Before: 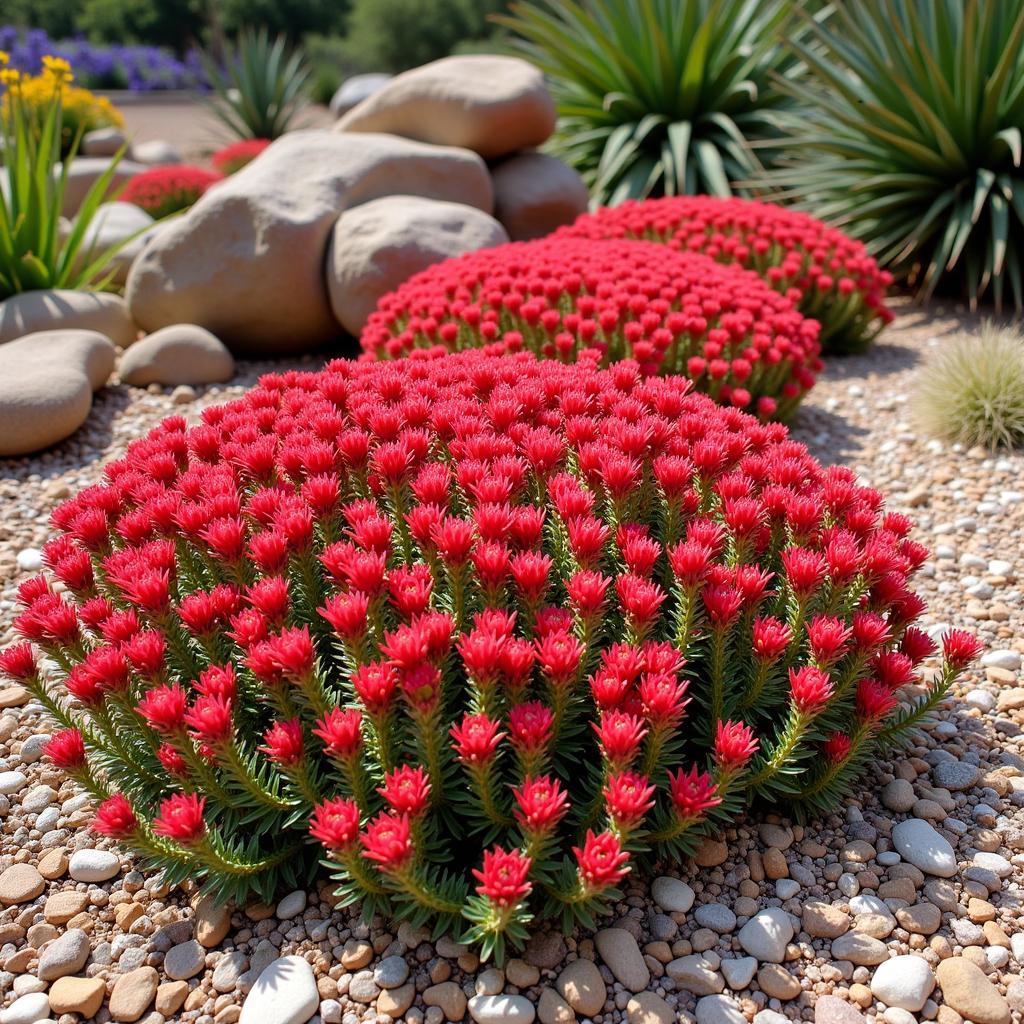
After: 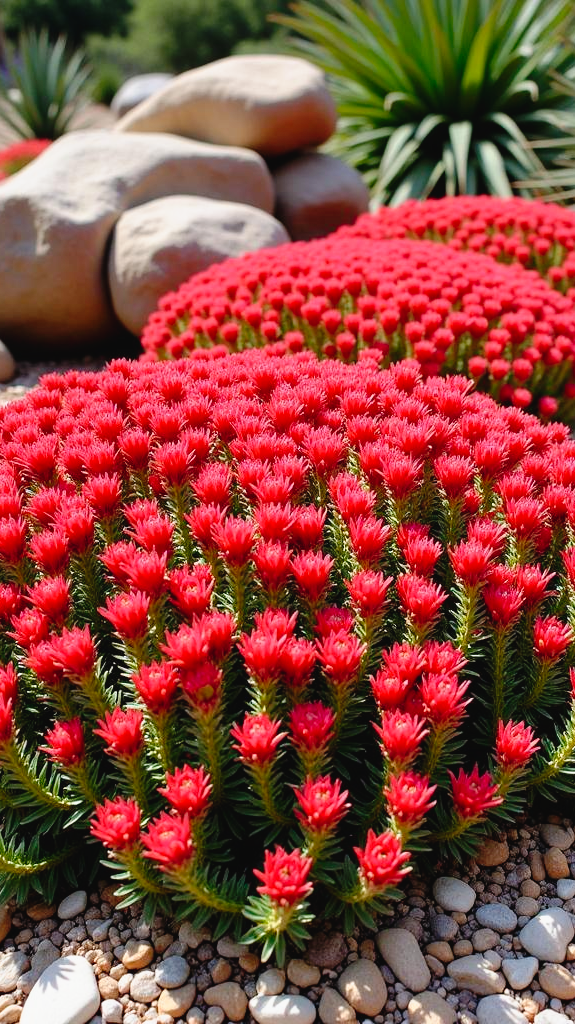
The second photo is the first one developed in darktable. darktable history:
crop: left 21.438%, right 22.34%
tone curve: curves: ch0 [(0.003, 0.029) (0.037, 0.036) (0.149, 0.117) (0.297, 0.318) (0.422, 0.474) (0.531, 0.6) (0.743, 0.809) (0.889, 0.941) (1, 0.98)]; ch1 [(0, 0) (0.305, 0.325) (0.453, 0.437) (0.482, 0.479) (0.501, 0.5) (0.506, 0.503) (0.564, 0.578) (0.587, 0.625) (0.666, 0.727) (1, 1)]; ch2 [(0, 0) (0.323, 0.277) (0.408, 0.399) (0.45, 0.48) (0.499, 0.502) (0.512, 0.523) (0.57, 0.595) (0.653, 0.671) (0.768, 0.744) (1, 1)], preserve colors none
